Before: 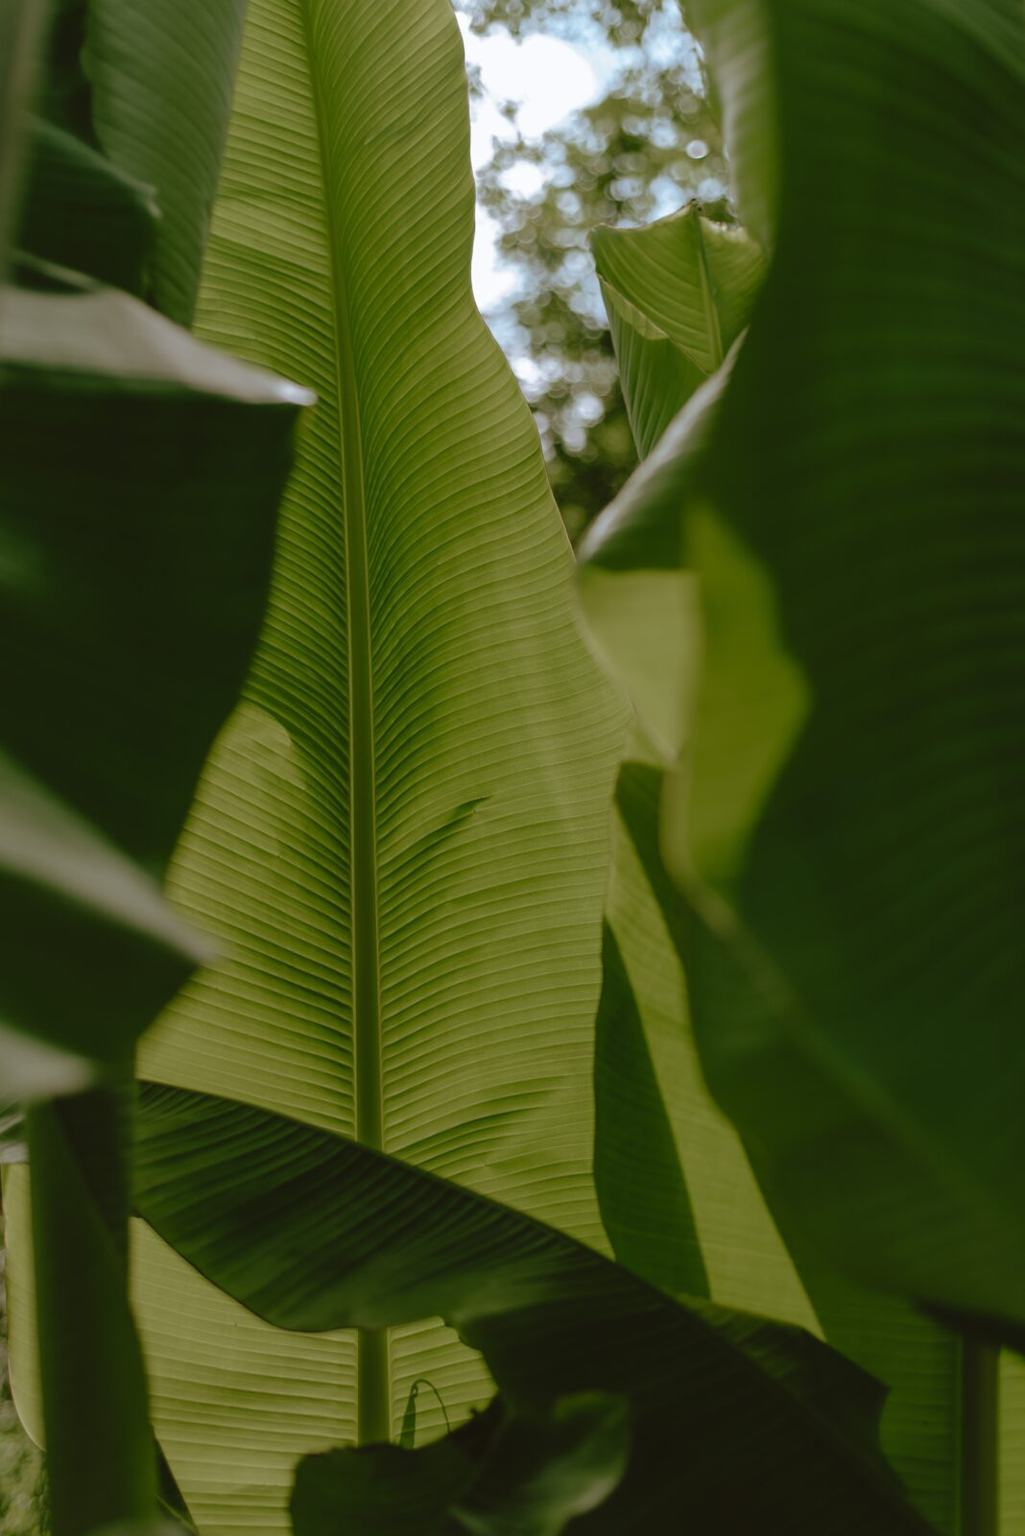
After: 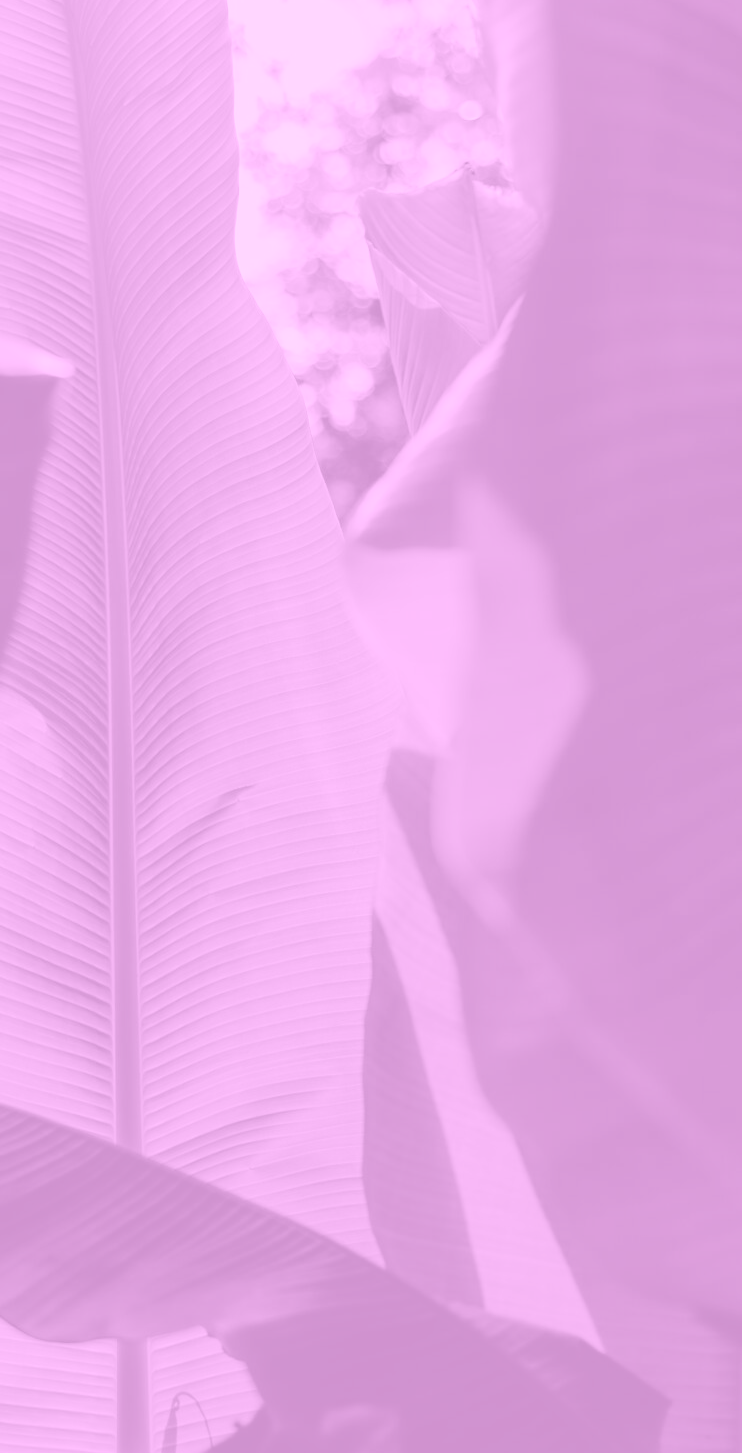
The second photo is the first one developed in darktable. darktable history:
crop and rotate: left 24.034%, top 2.838%, right 6.406%, bottom 6.299%
colorize: hue 331.2°, saturation 69%, source mix 30.28%, lightness 69.02%, version 1
filmic rgb: black relative exposure -7.65 EV, white relative exposure 4.56 EV, hardness 3.61
